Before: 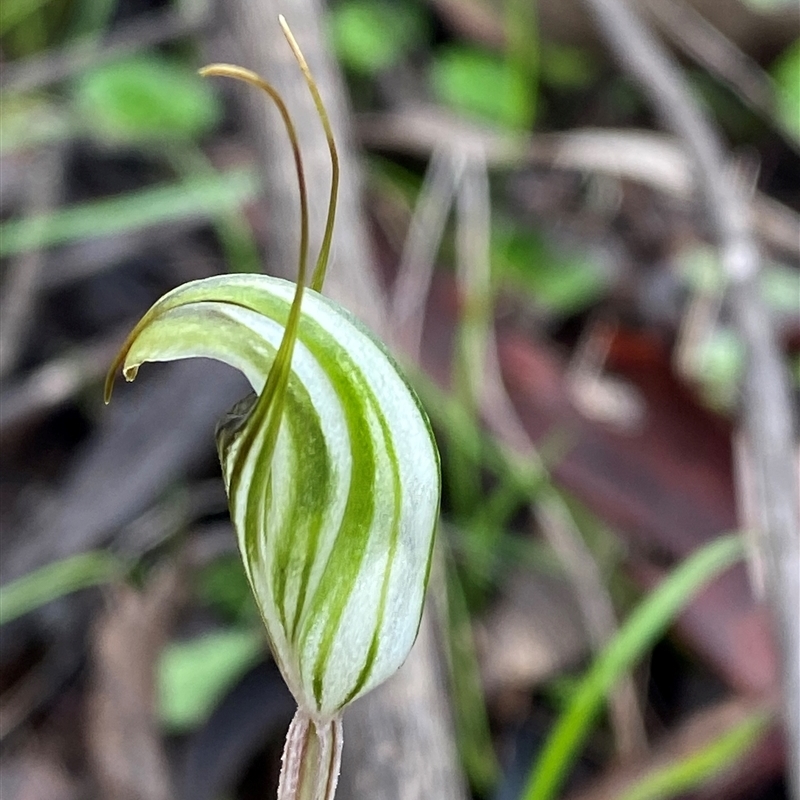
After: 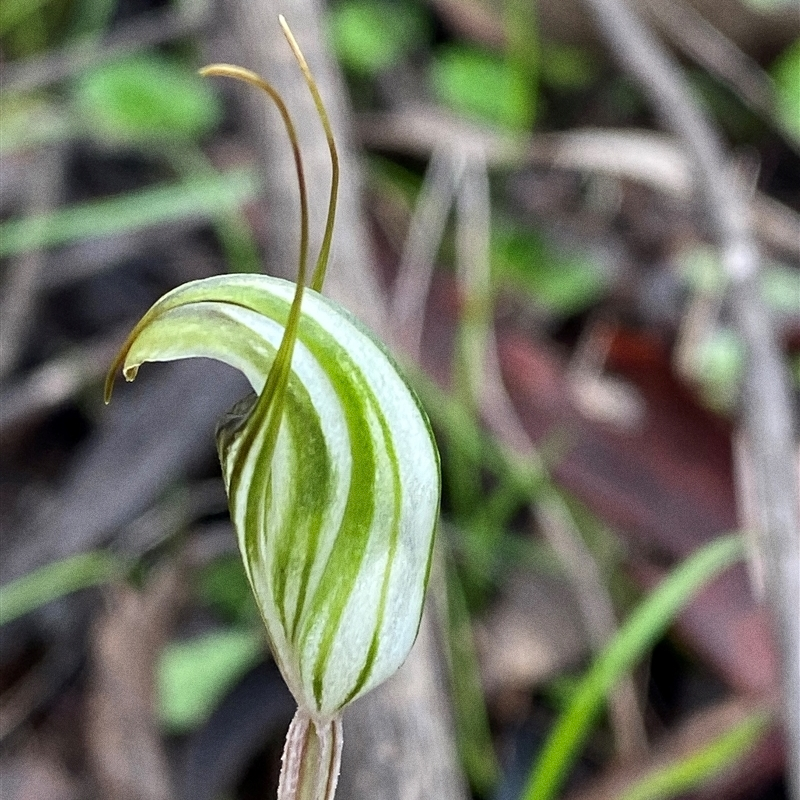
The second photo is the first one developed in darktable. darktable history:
grain "film": coarseness 0.09 ISO
